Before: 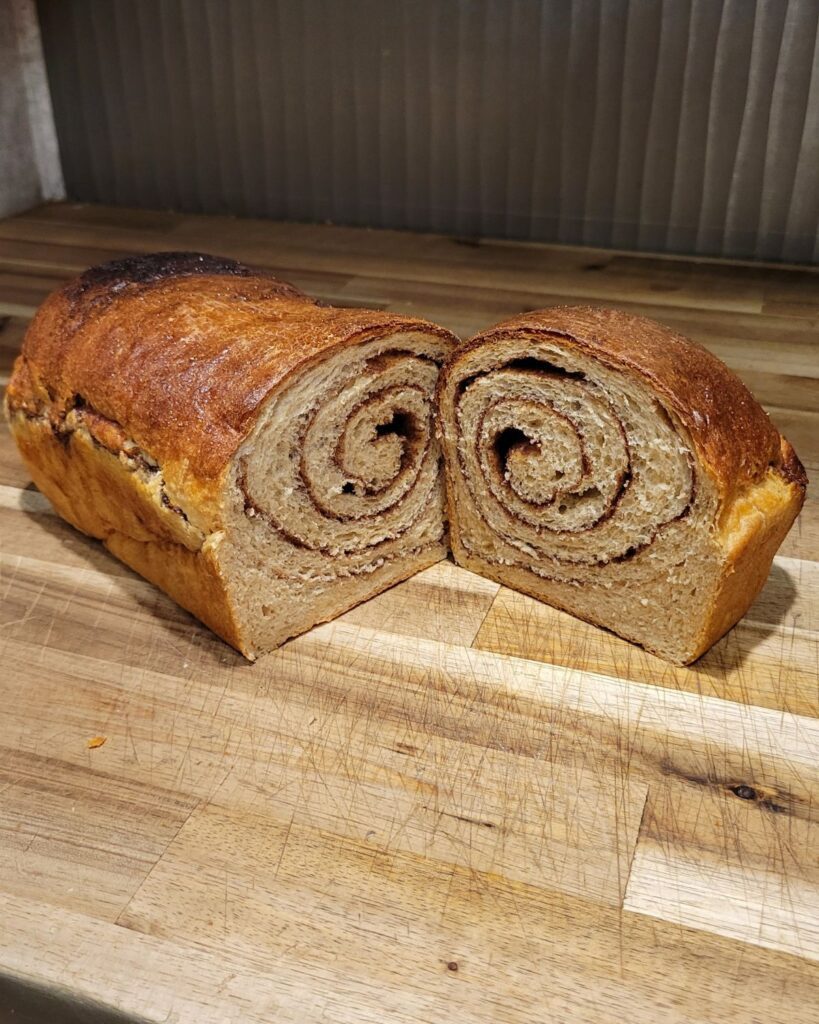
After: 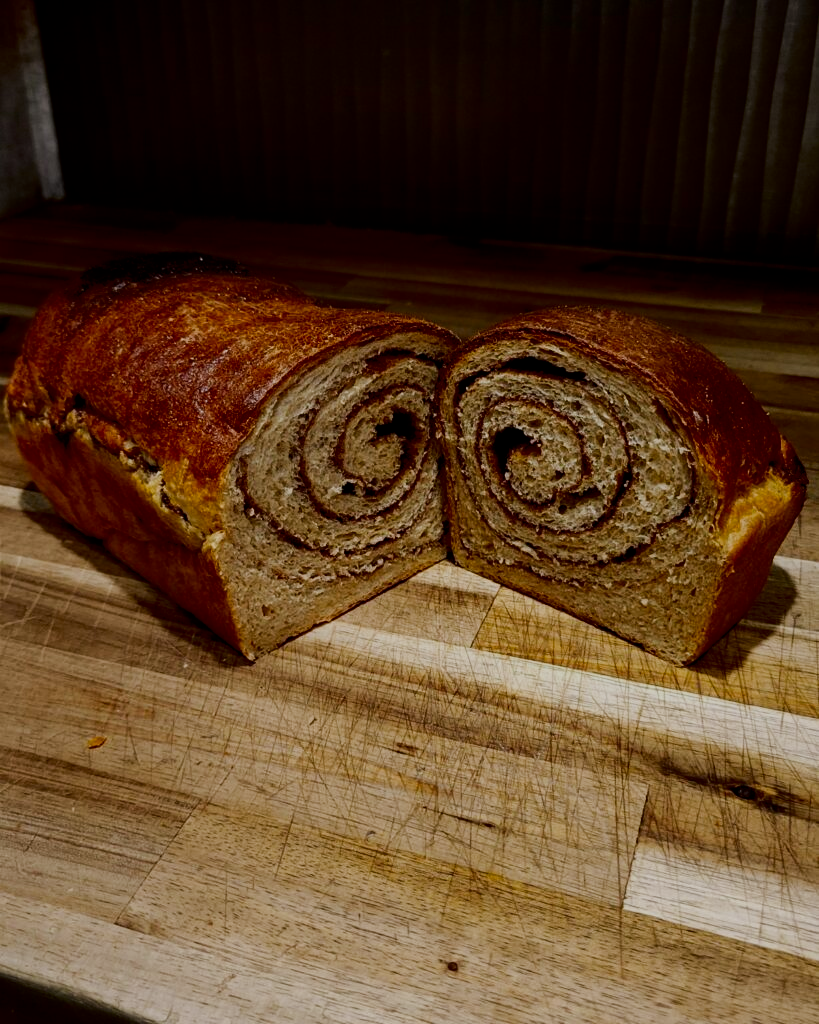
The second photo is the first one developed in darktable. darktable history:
contrast brightness saturation: contrast 0.09, brightness -0.59, saturation 0.17
filmic rgb: black relative exposure -5 EV, hardness 2.88, contrast 1.3, highlights saturation mix -30%
